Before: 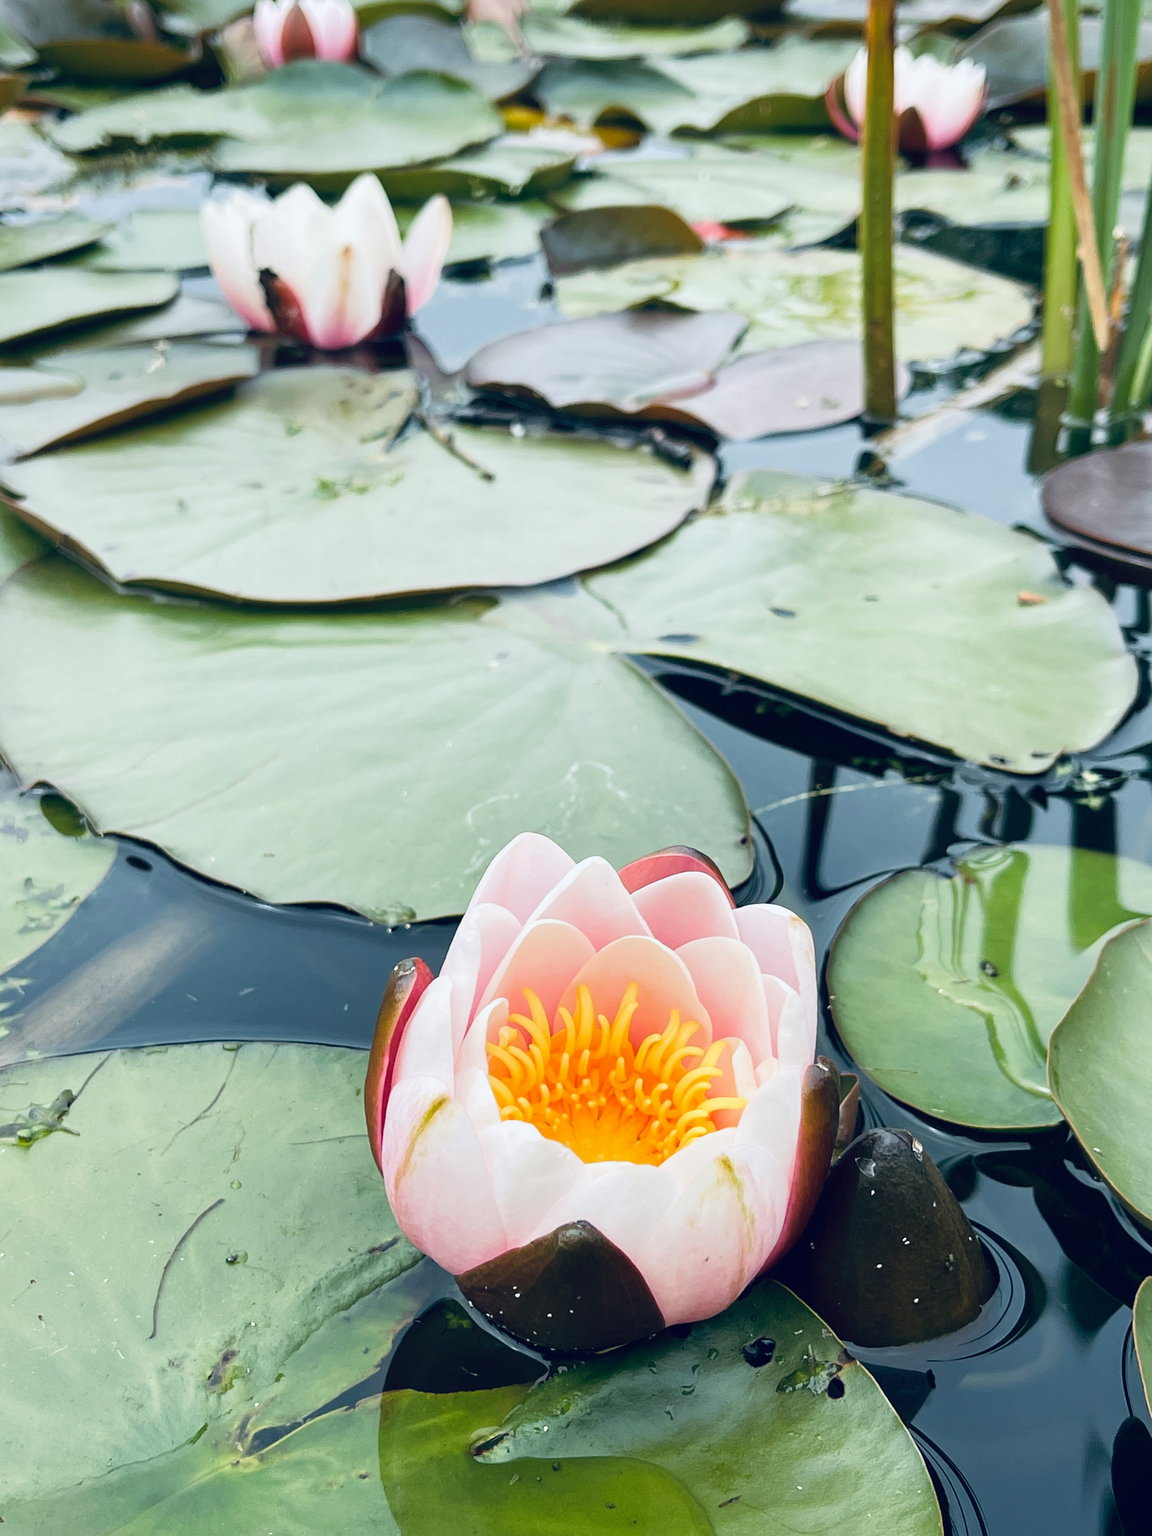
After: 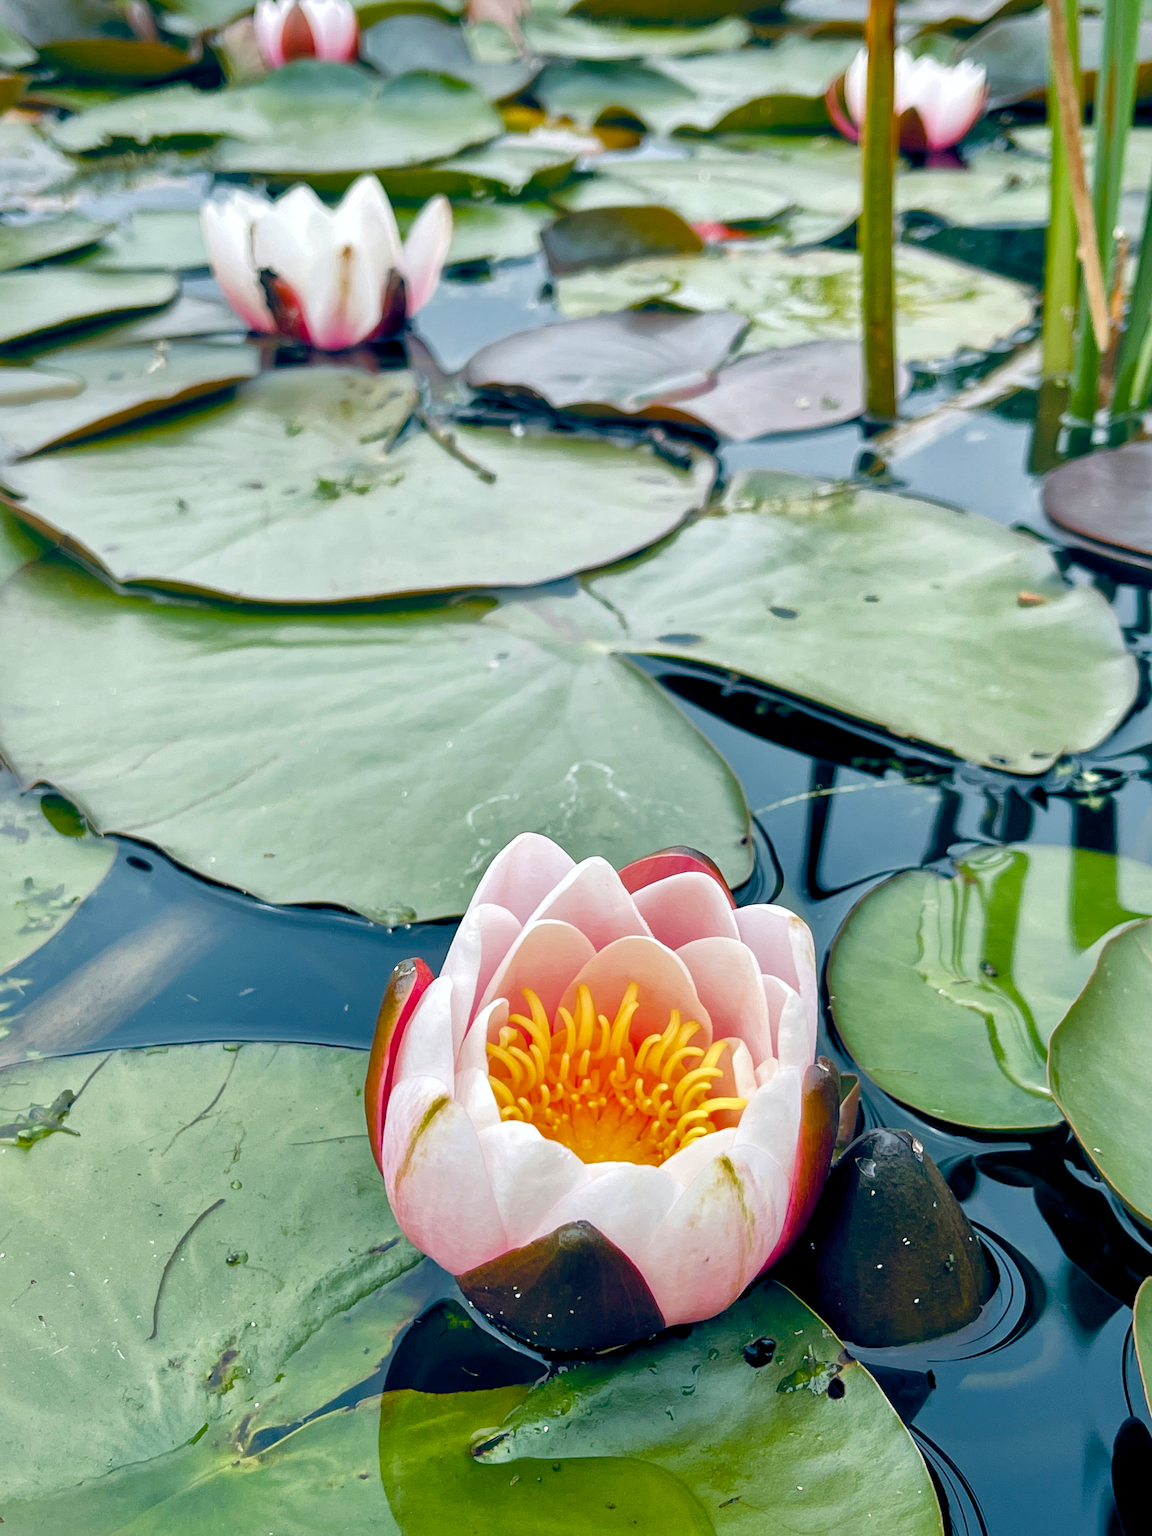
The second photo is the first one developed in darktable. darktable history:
shadows and highlights: shadows 40.07, highlights -59.68
color balance rgb: perceptual saturation grading › global saturation 44.464%, perceptual saturation grading › highlights -50.159%, perceptual saturation grading › shadows 30.204%
exposure: black level correction 0.003, exposure 0.149 EV, compensate highlight preservation false
